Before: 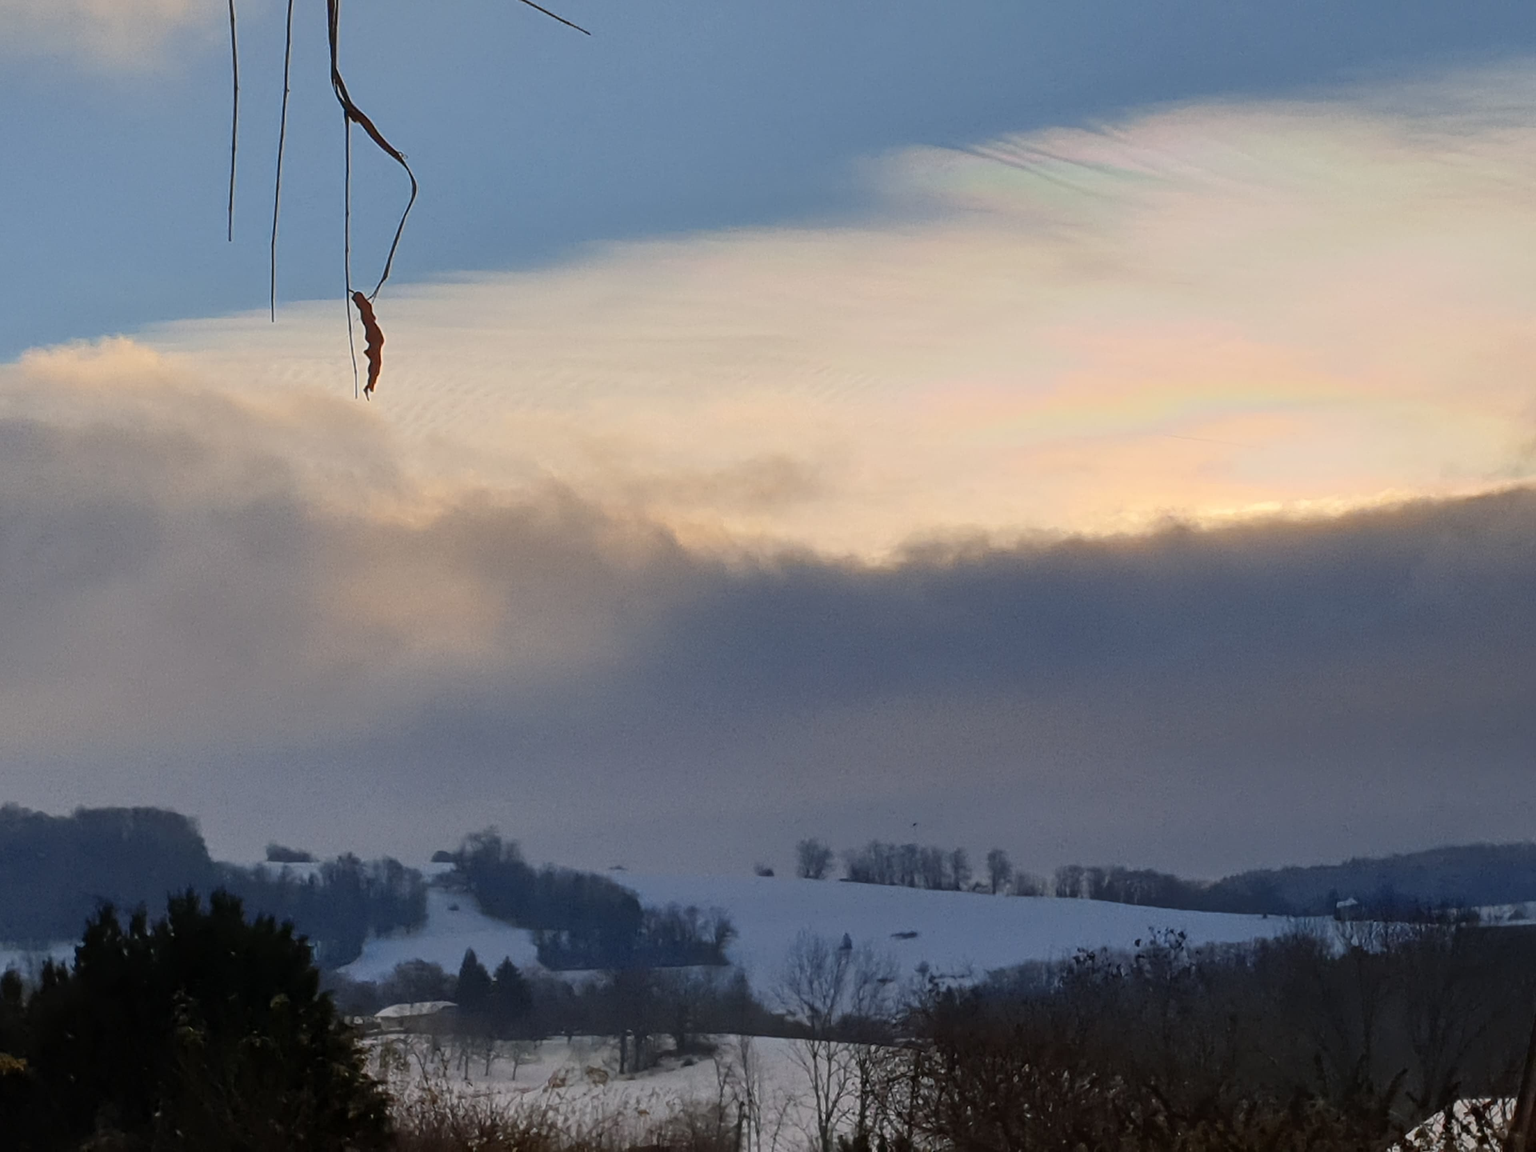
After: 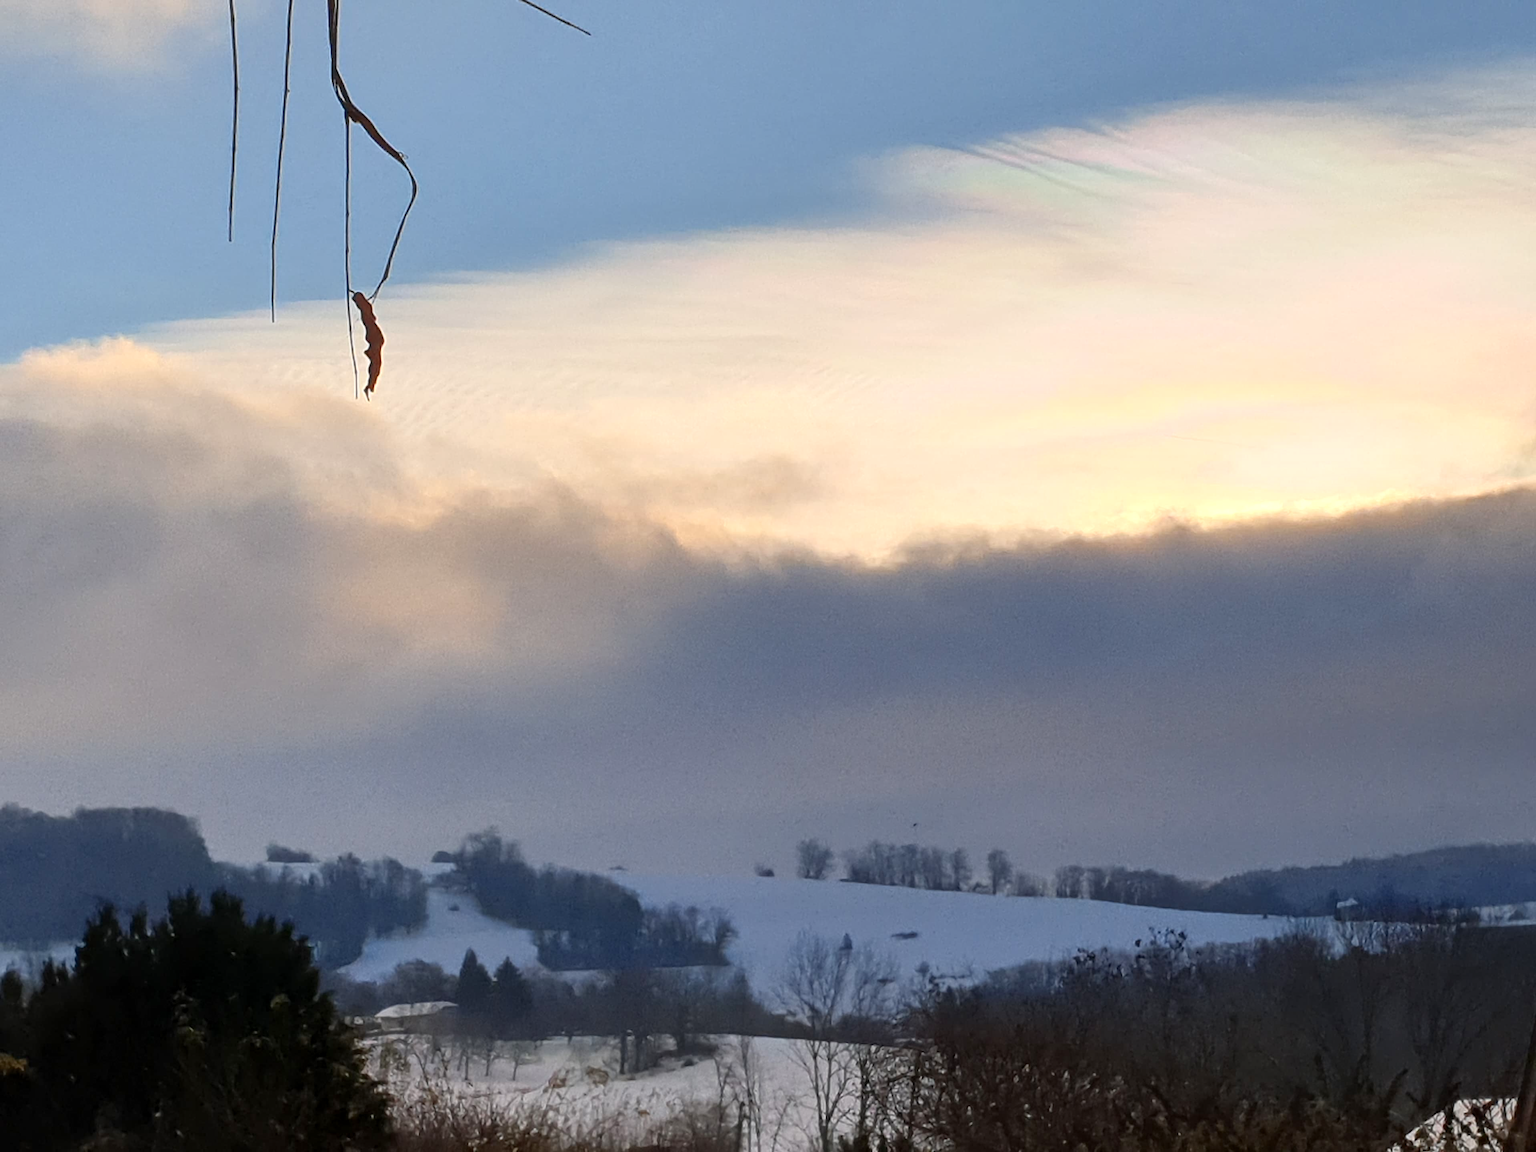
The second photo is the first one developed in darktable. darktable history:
exposure: black level correction 0.001, exposure 0.498 EV, compensate highlight preservation false
